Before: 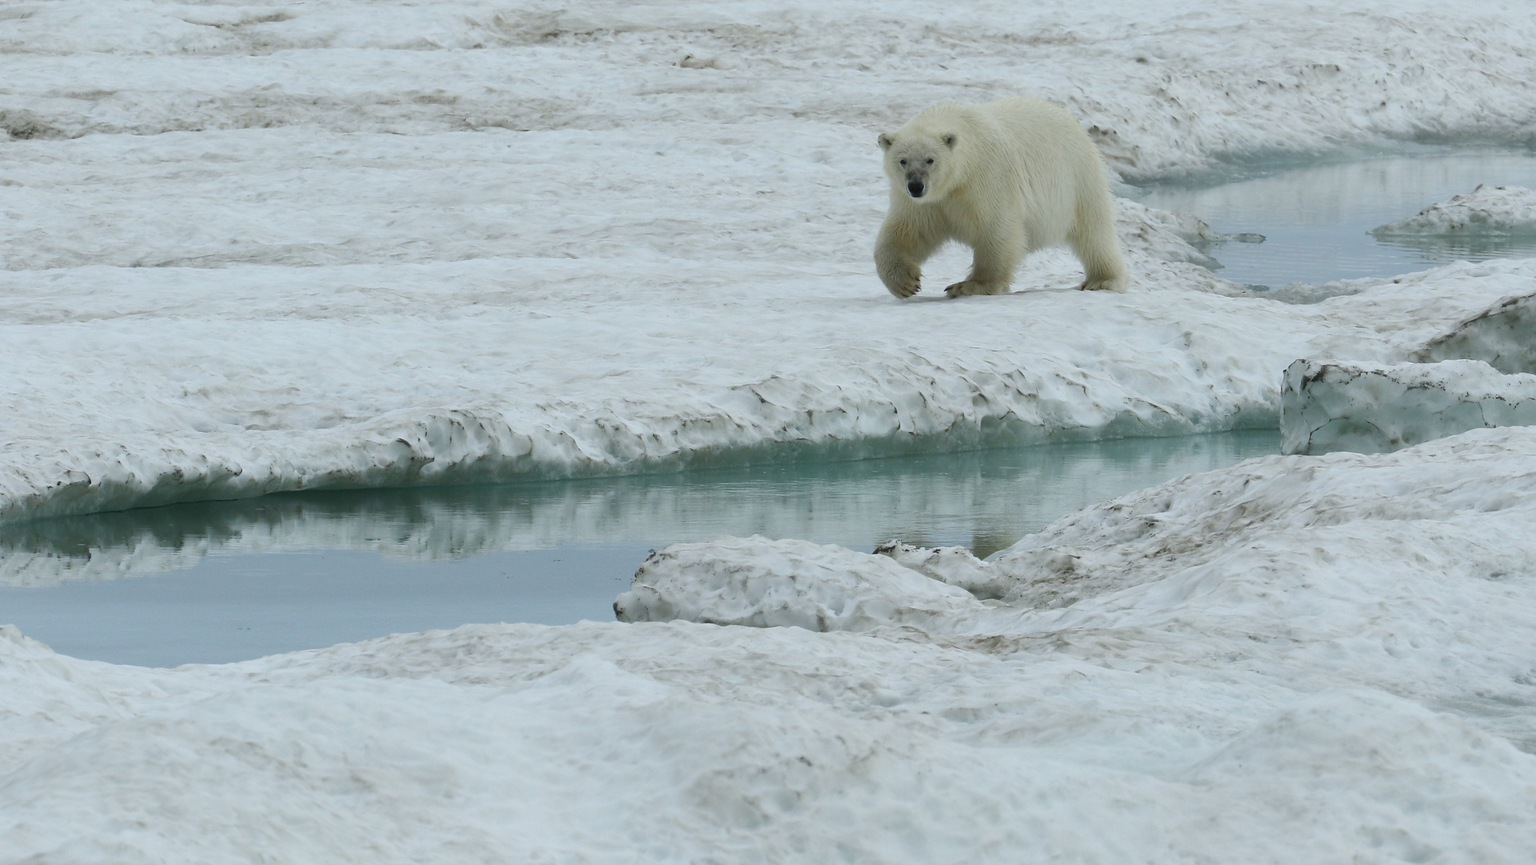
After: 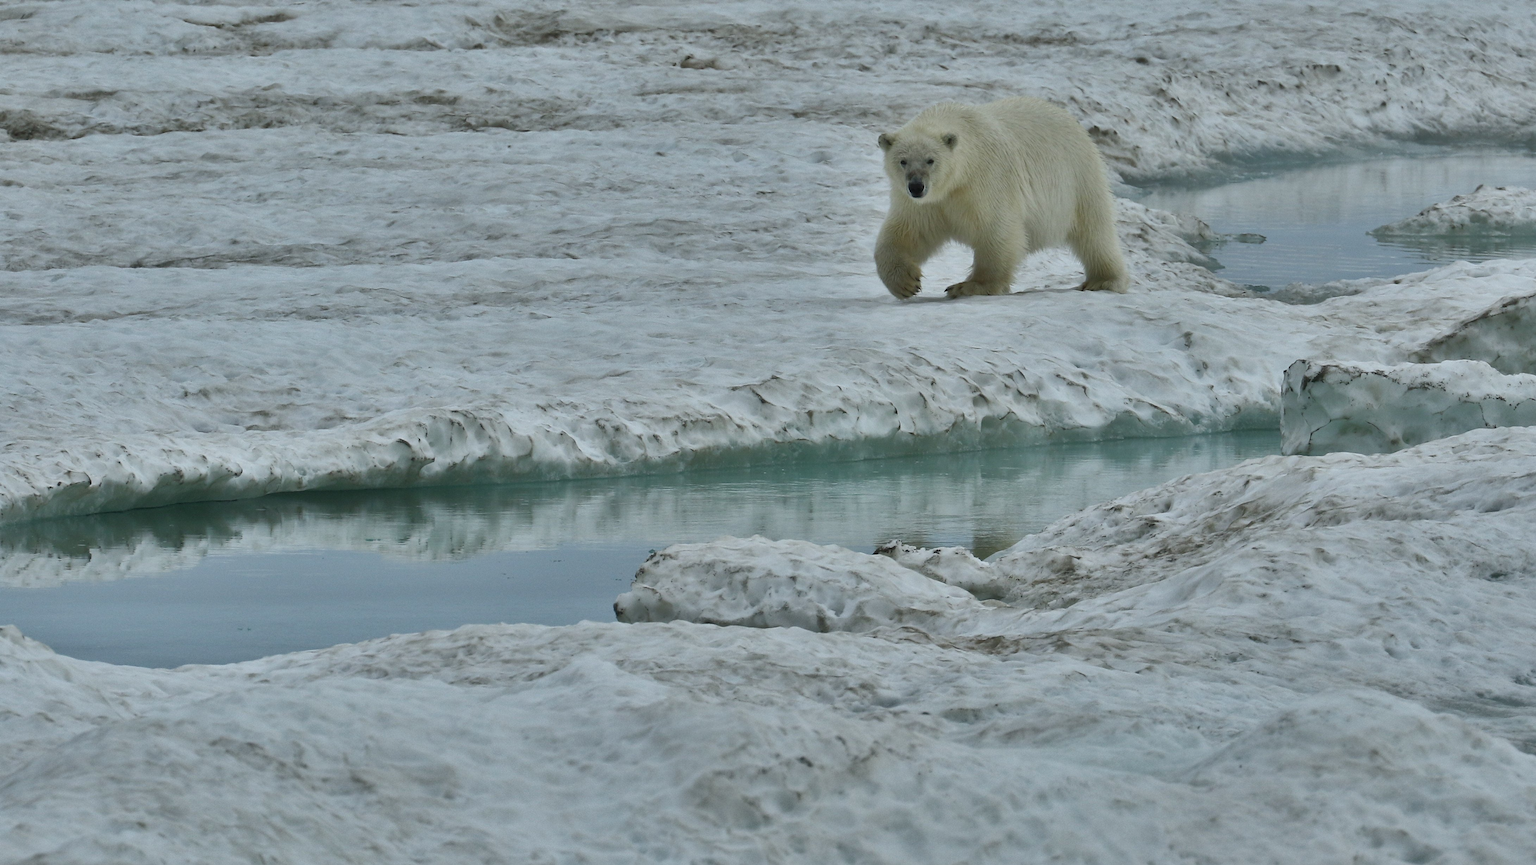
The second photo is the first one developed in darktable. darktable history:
shadows and highlights: radius 108.19, shadows 40.59, highlights -71.55, low approximation 0.01, soften with gaussian
